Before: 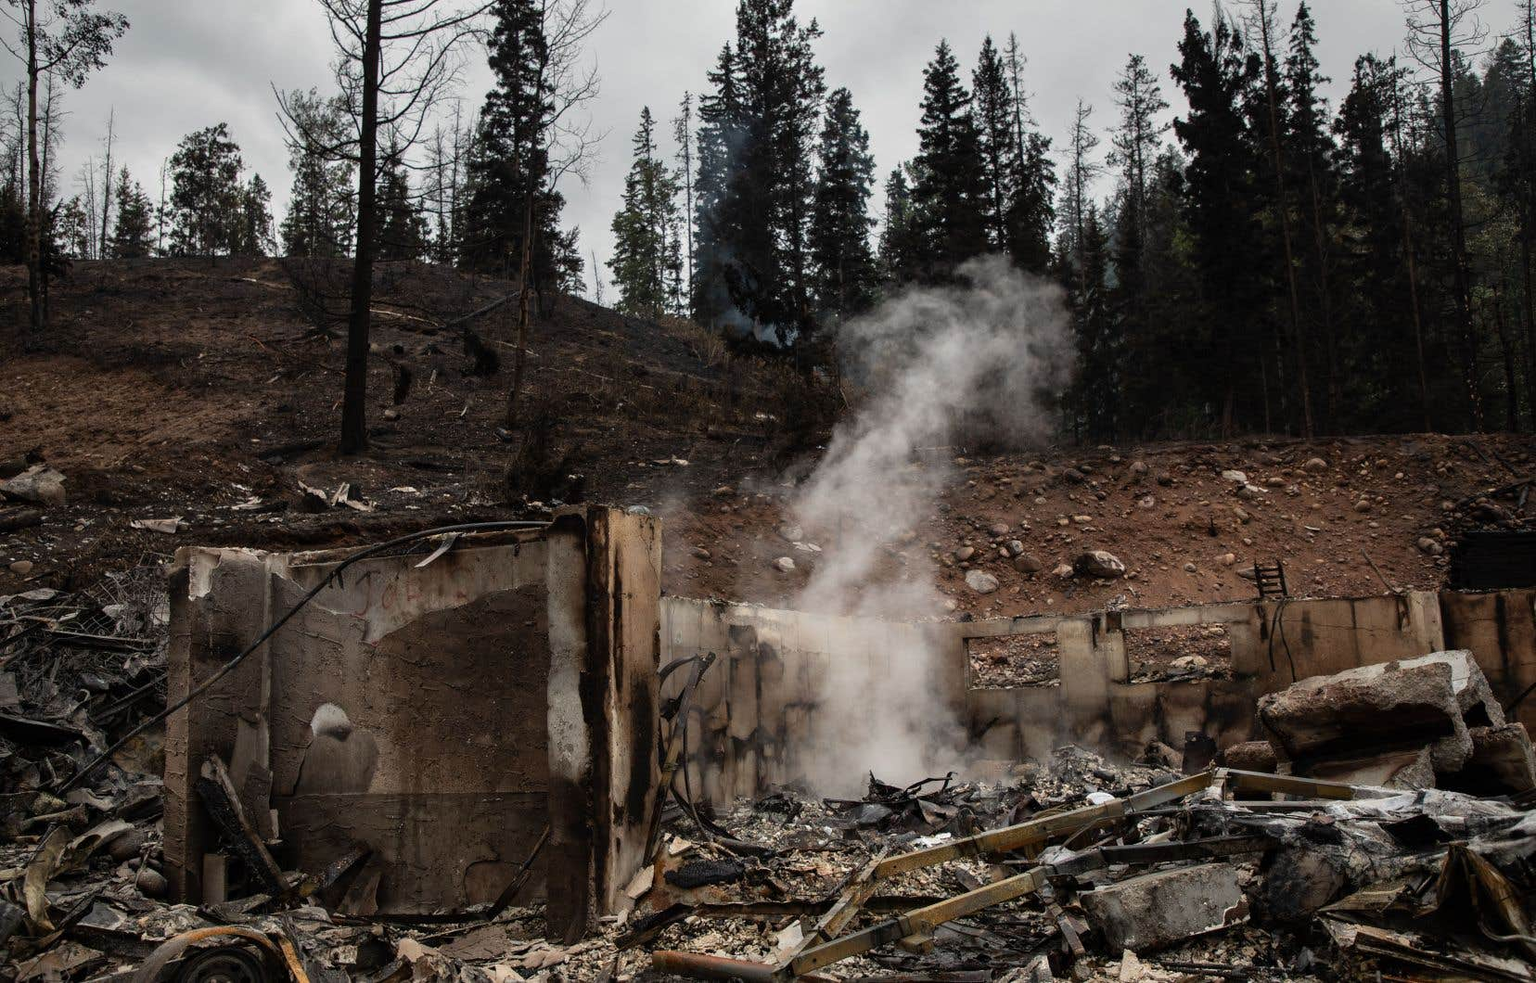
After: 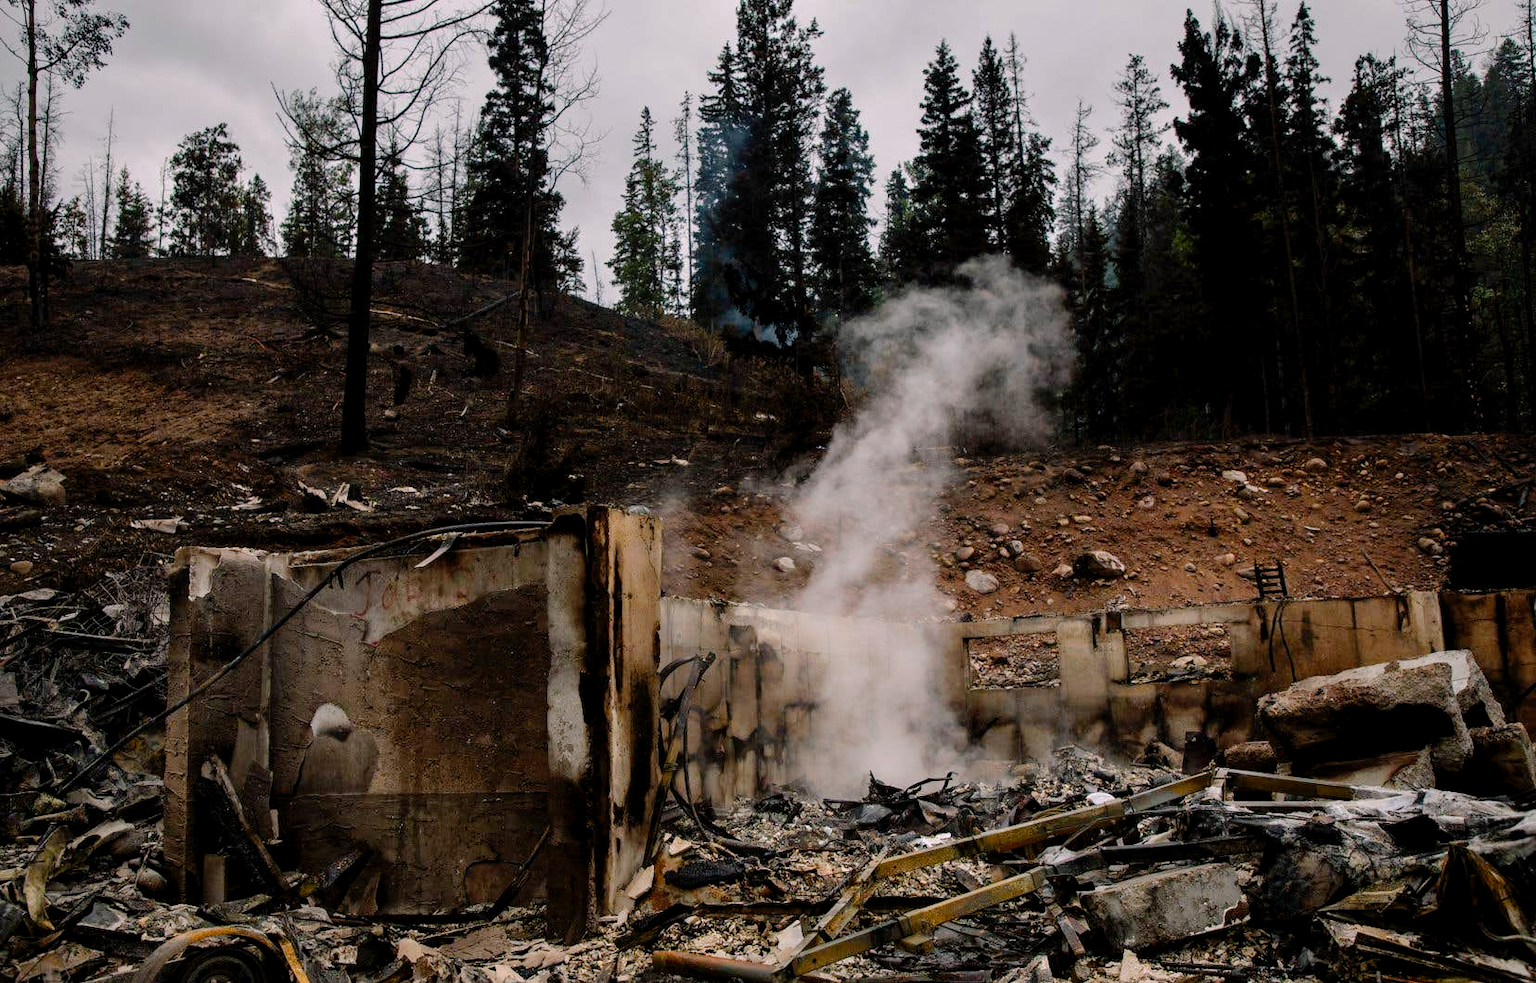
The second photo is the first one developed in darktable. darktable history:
tone curve: curves: ch0 [(0, 0) (0.003, 0.006) (0.011, 0.014) (0.025, 0.024) (0.044, 0.035) (0.069, 0.046) (0.1, 0.074) (0.136, 0.115) (0.177, 0.161) (0.224, 0.226) (0.277, 0.293) (0.335, 0.364) (0.399, 0.441) (0.468, 0.52) (0.543, 0.58) (0.623, 0.657) (0.709, 0.72) (0.801, 0.794) (0.898, 0.883) (1, 1)], preserve colors none
color balance rgb: shadows lift › chroma 2%, shadows lift › hue 217.2°, power › chroma 0.25%, power › hue 60°, highlights gain › chroma 1.5%, highlights gain › hue 309.6°, global offset › luminance -0.5%, perceptual saturation grading › global saturation 15%, global vibrance 20%
exposure: compensate highlight preservation false
